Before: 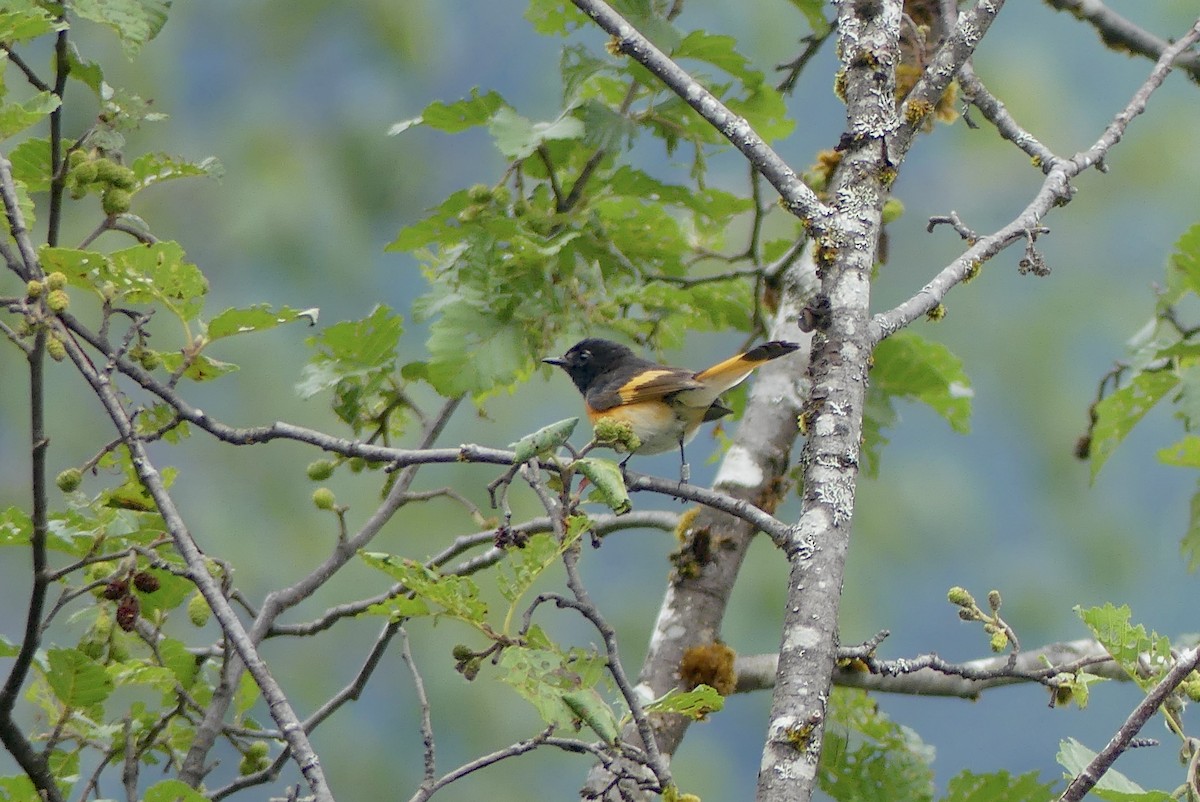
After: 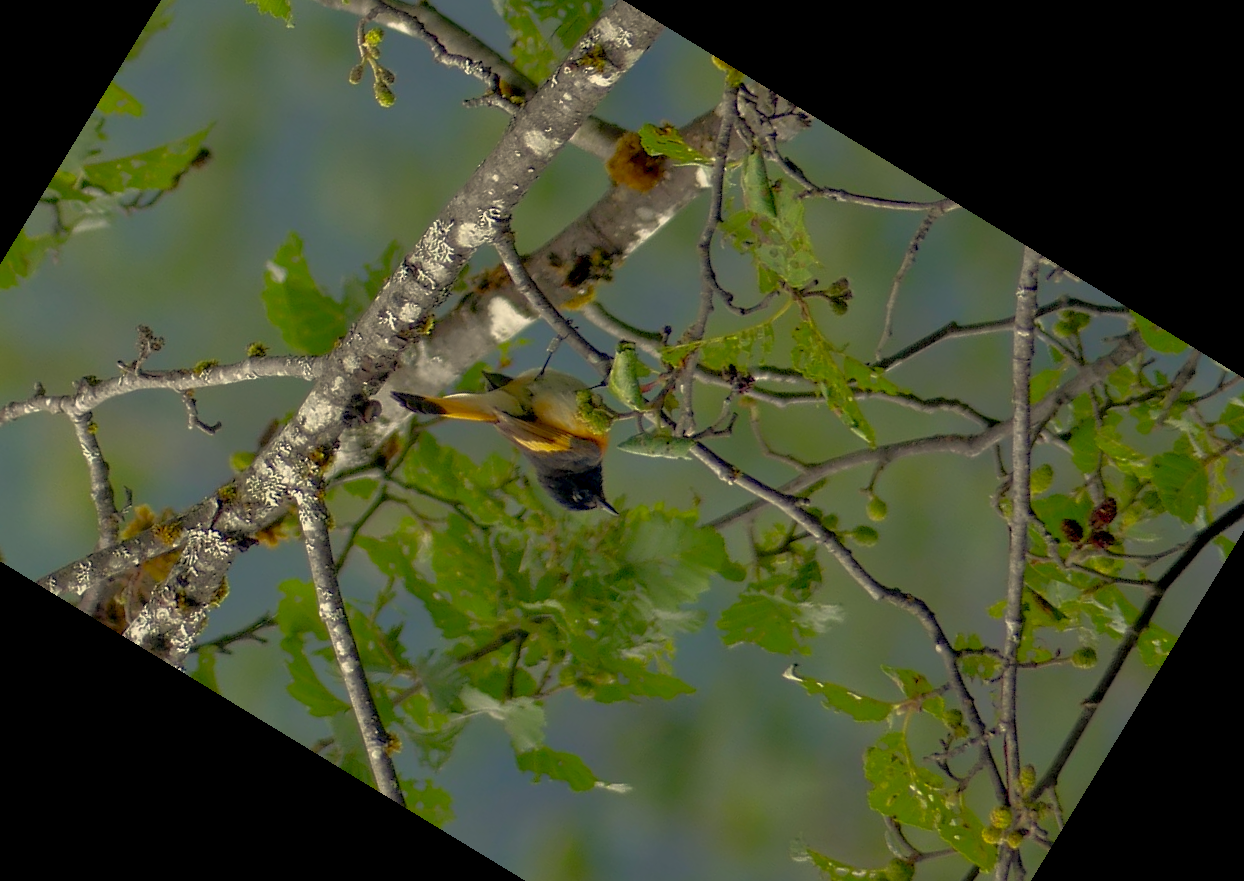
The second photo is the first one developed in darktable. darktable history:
contrast brightness saturation: brightness 0.09, saturation 0.19
base curve: curves: ch0 [(0, 0) (0.564, 0.291) (0.802, 0.731) (1, 1)]
color correction: highlights a* 2.72, highlights b* 22.8
exposure: black level correction 0.016, exposure -0.009 EV, compensate highlight preservation false
crop and rotate: angle 148.68°, left 9.111%, top 15.603%, right 4.588%, bottom 17.041%
